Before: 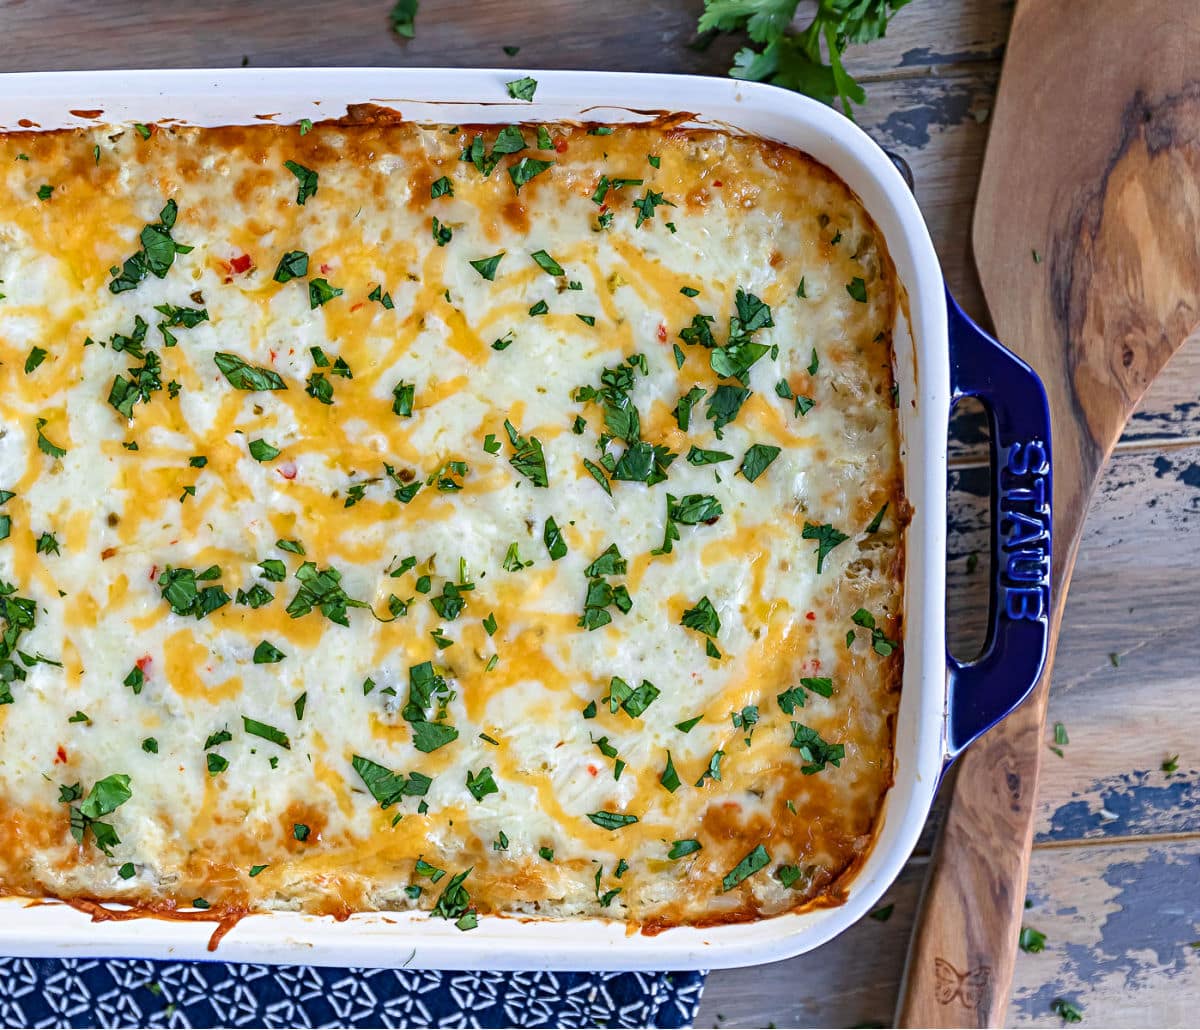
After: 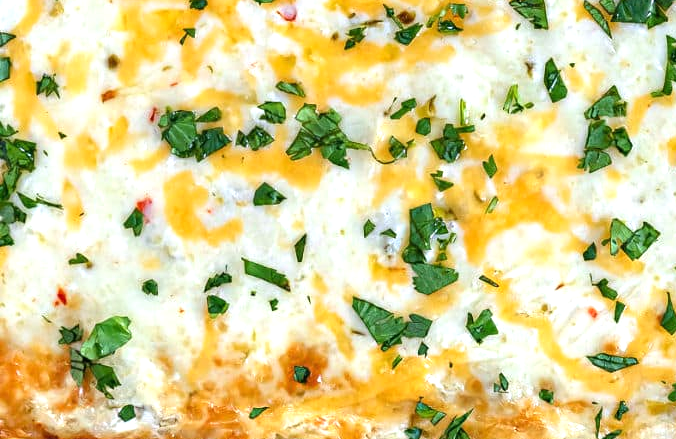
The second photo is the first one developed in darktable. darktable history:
exposure: black level correction 0, exposure 0.5 EV, compensate highlight preservation false
crop: top 44.483%, right 43.593%, bottom 12.892%
